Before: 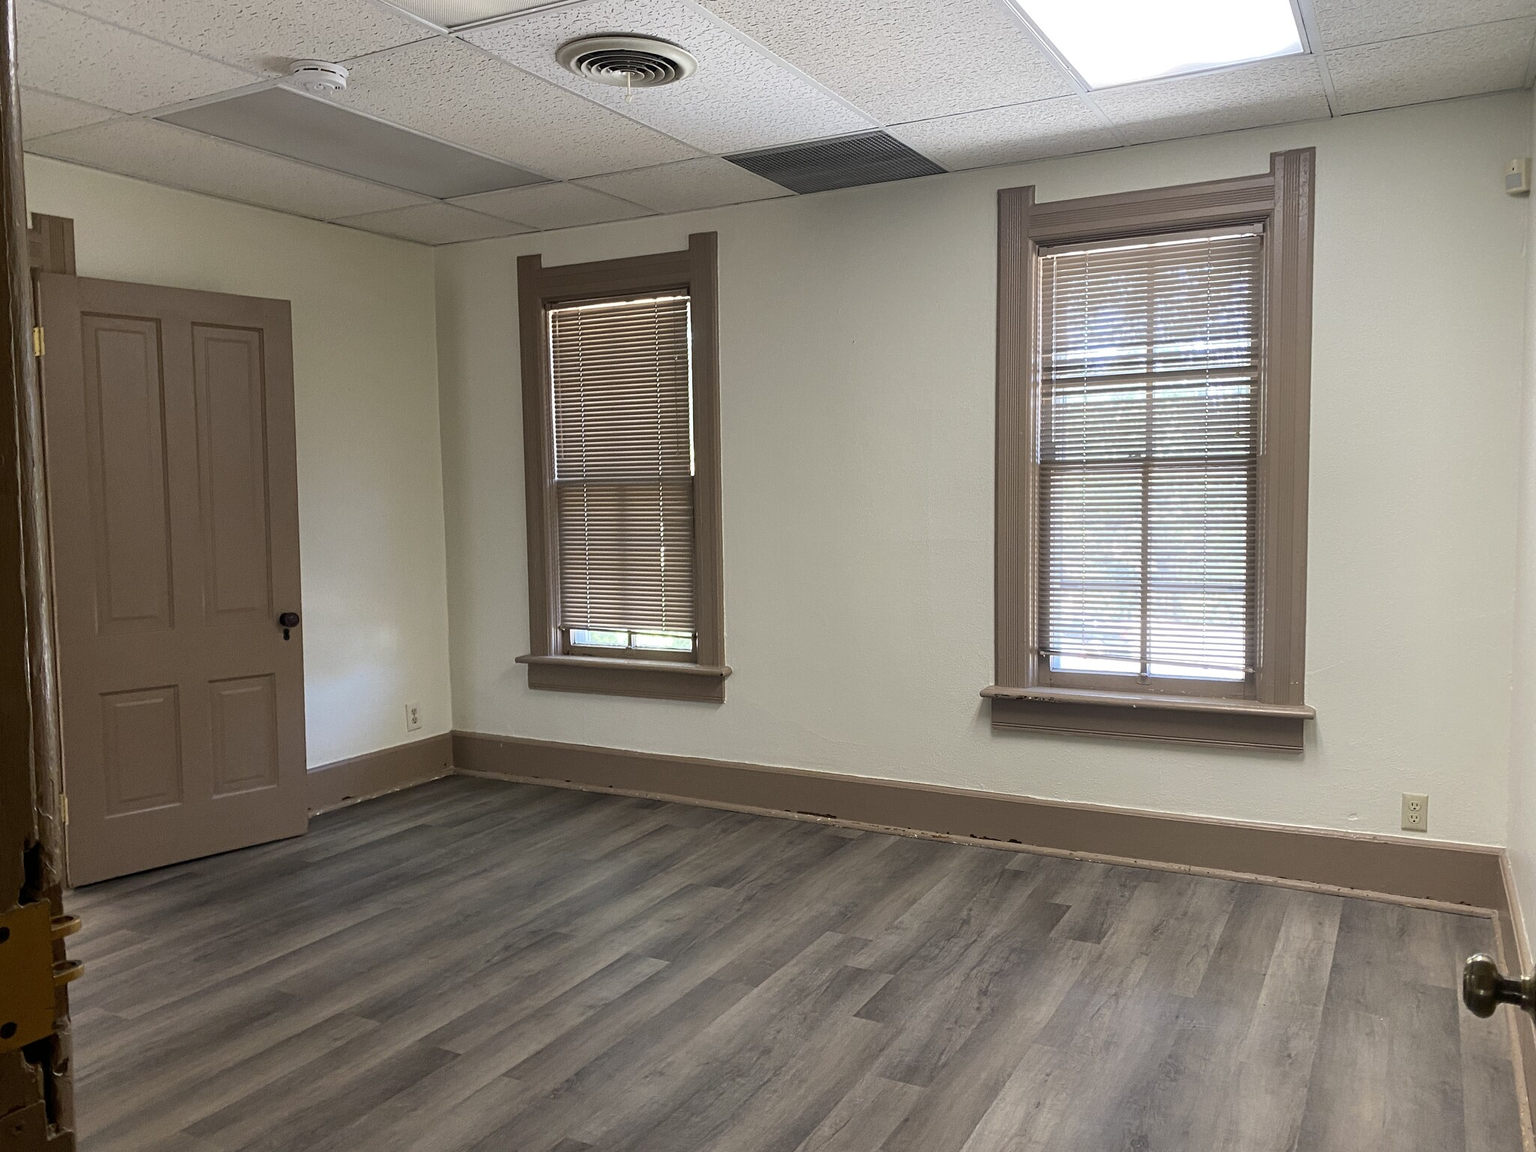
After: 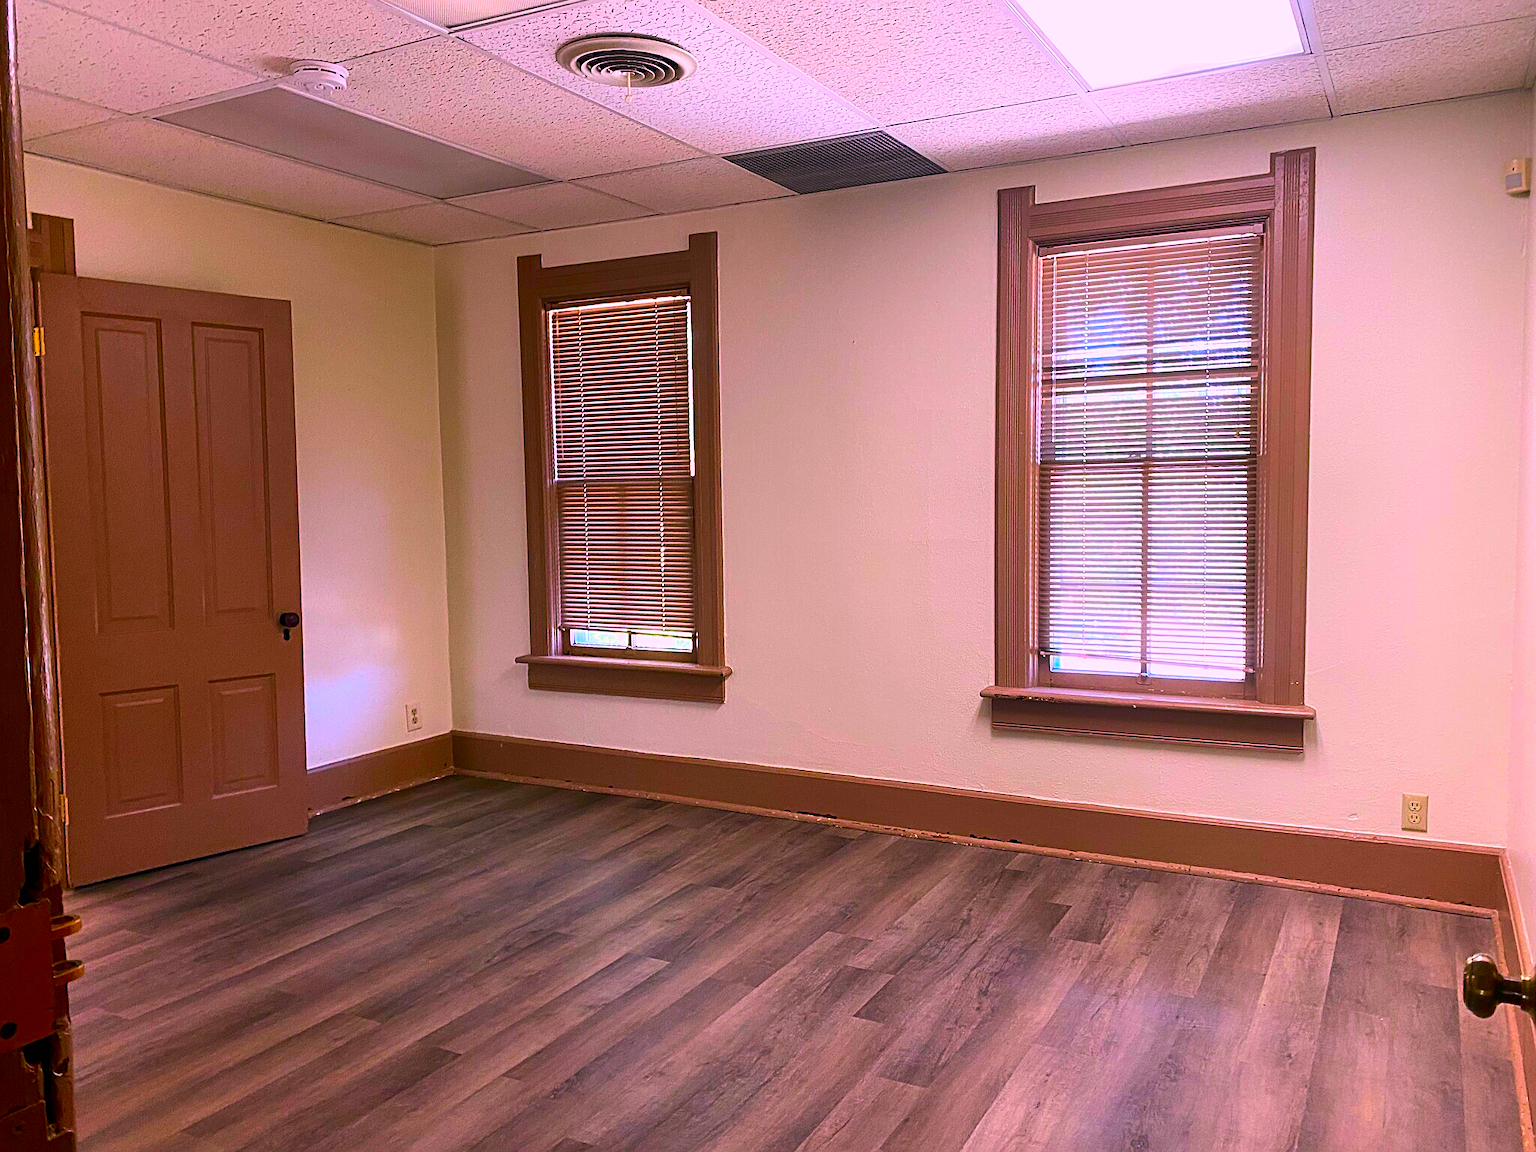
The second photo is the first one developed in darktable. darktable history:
color balance rgb: linear chroma grading › shadows -3.057%, linear chroma grading › highlights -3.354%, perceptual saturation grading › global saturation 19.675%, global vibrance 20%
color correction: highlights a* 19.53, highlights b* -11.28, saturation 1.67
contrast brightness saturation: contrast 0.176, saturation 0.295
sharpen: on, module defaults
